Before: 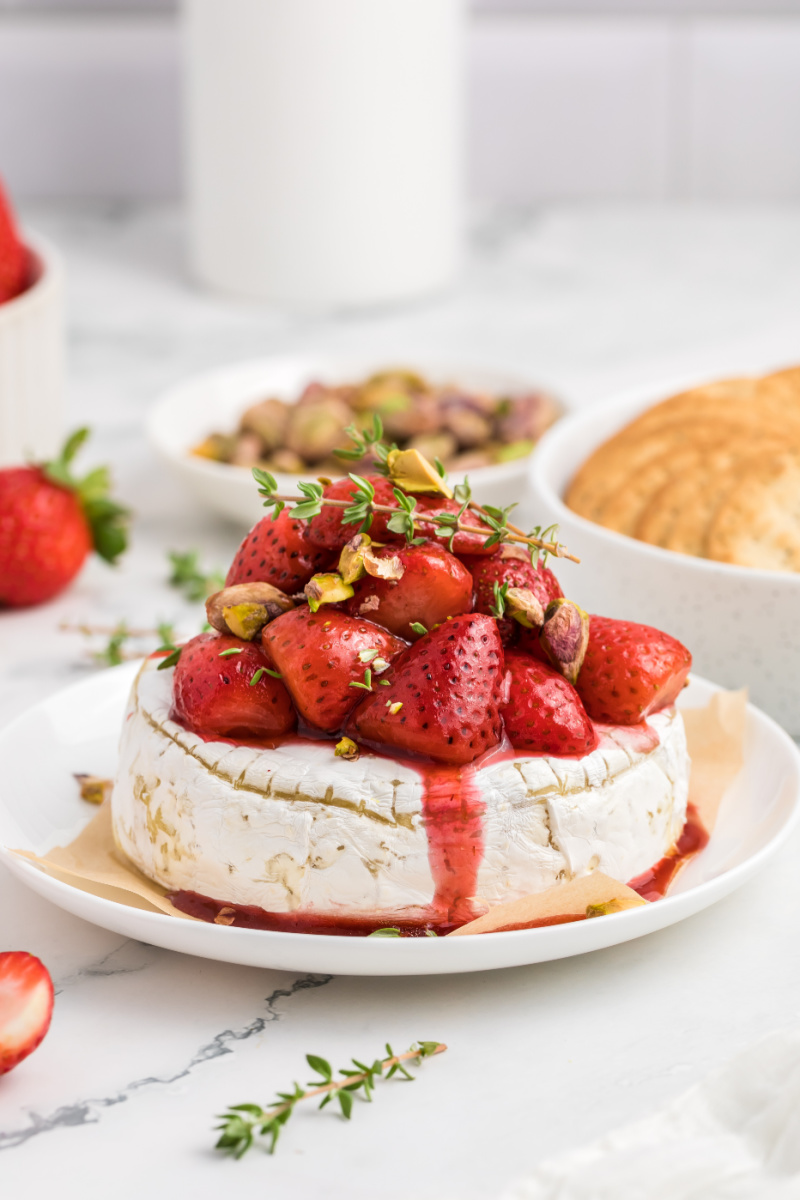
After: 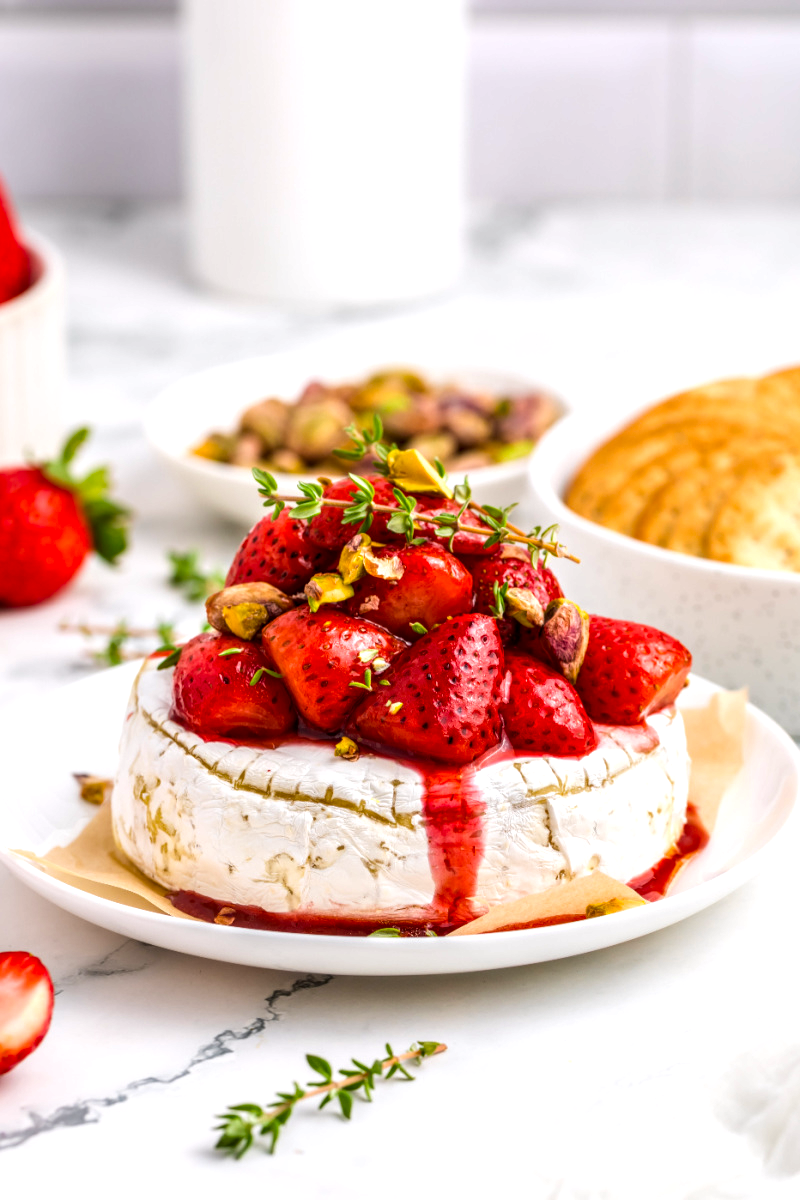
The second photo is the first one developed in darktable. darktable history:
local contrast: highlights 61%, detail 143%, midtone range 0.428
color balance: lift [1, 1.001, 0.999, 1.001], gamma [1, 1.004, 1.007, 0.993], gain [1, 0.991, 0.987, 1.013], contrast 10%, output saturation 120%
